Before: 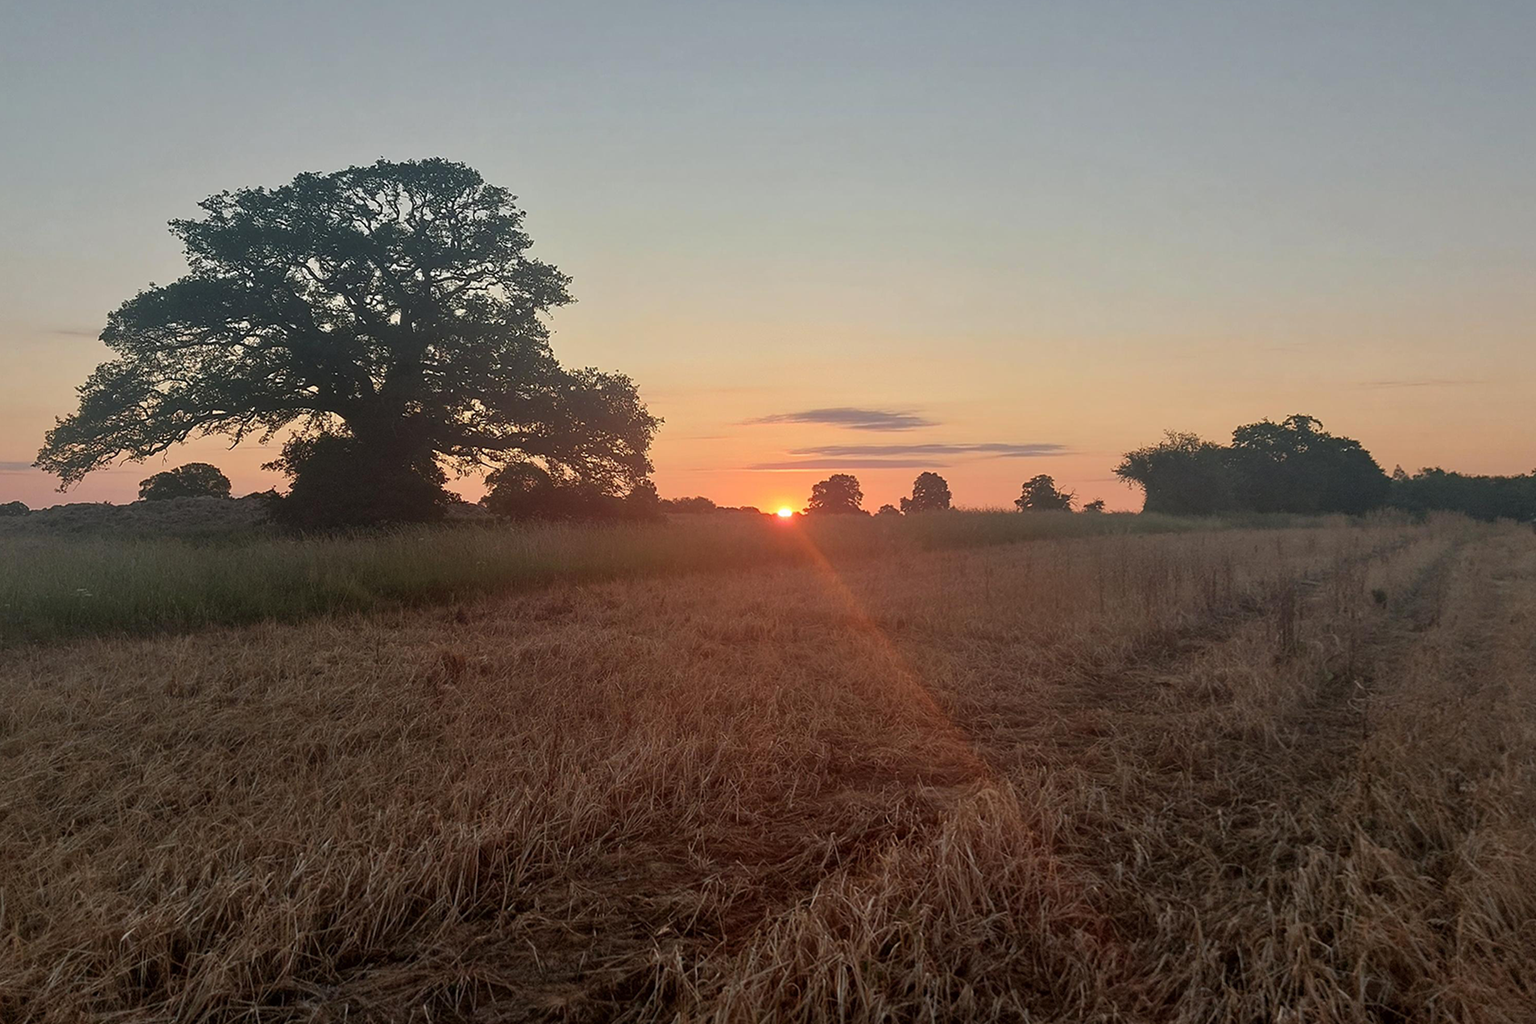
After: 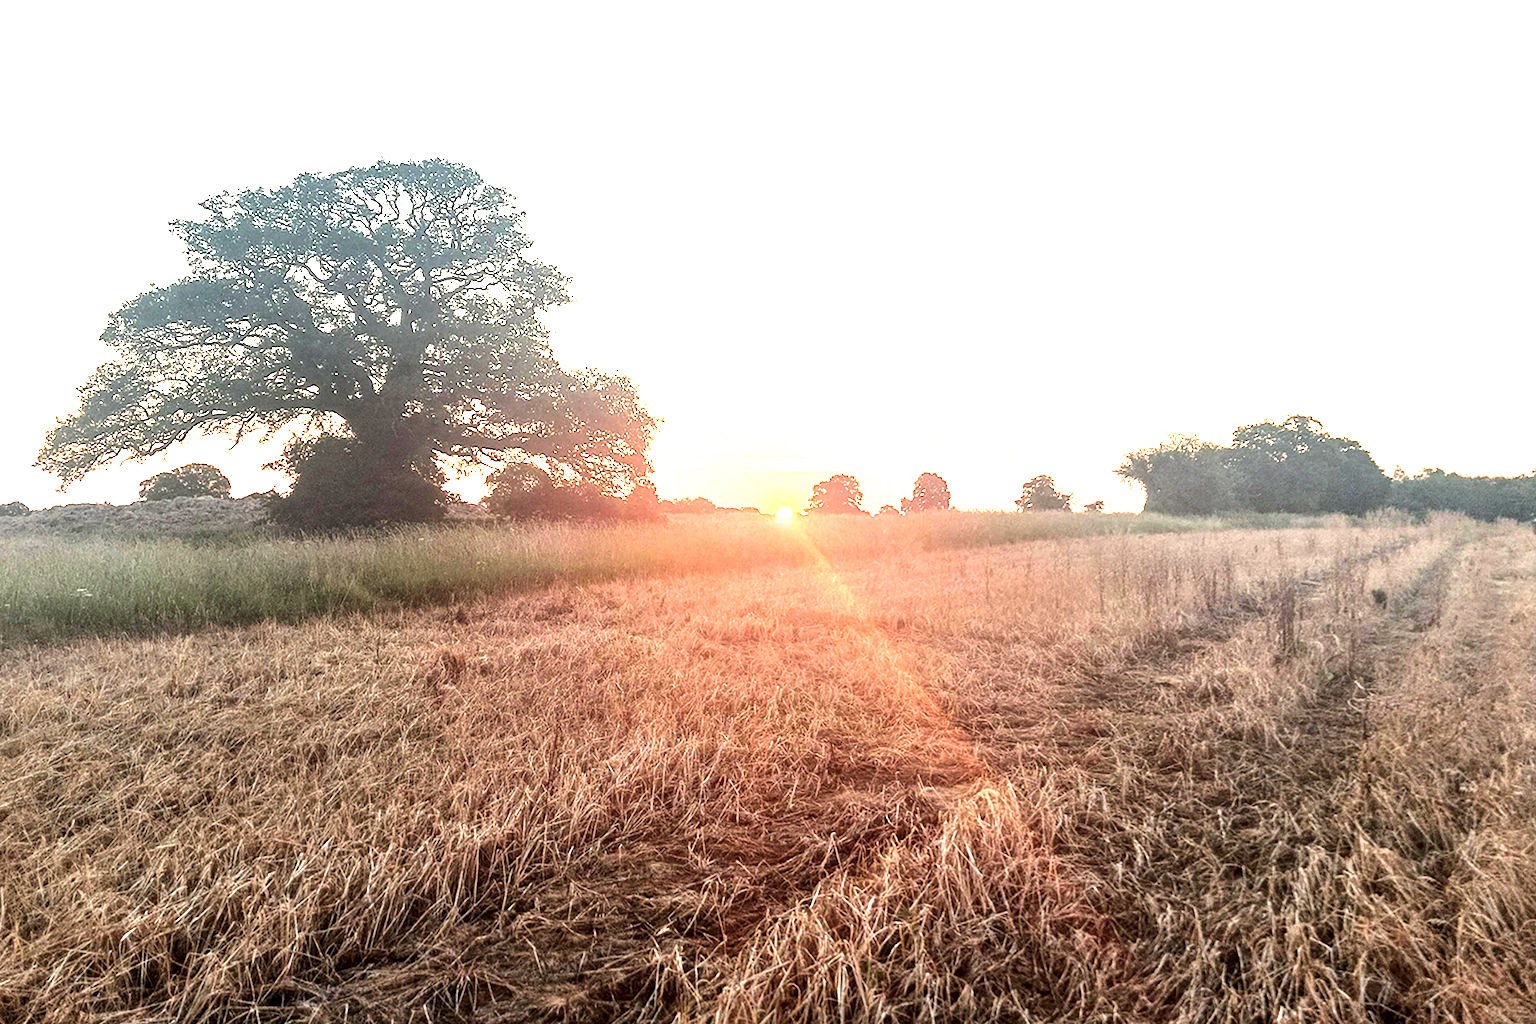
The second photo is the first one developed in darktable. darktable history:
tone equalizer: -8 EV -0.75 EV, -7 EV -0.7 EV, -6 EV -0.6 EV, -5 EV -0.4 EV, -3 EV 0.4 EV, -2 EV 0.6 EV, -1 EV 0.7 EV, +0 EV 0.75 EV, edges refinement/feathering 500, mask exposure compensation -1.57 EV, preserve details no
local contrast: on, module defaults
exposure: exposure 2 EV, compensate highlight preservation false
